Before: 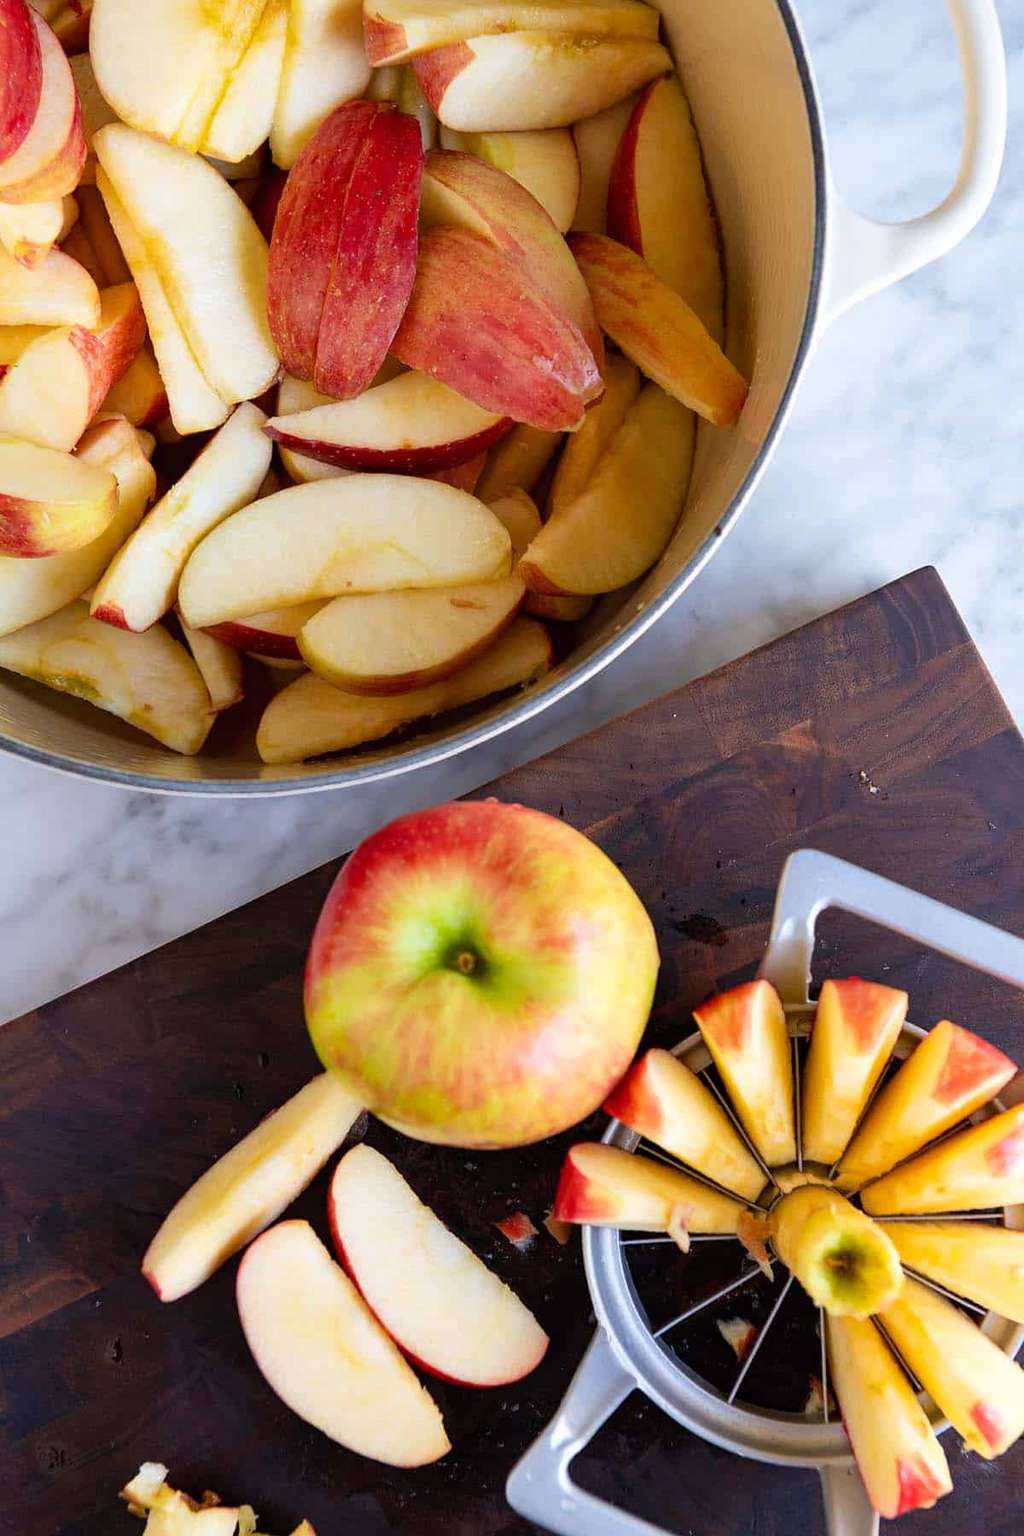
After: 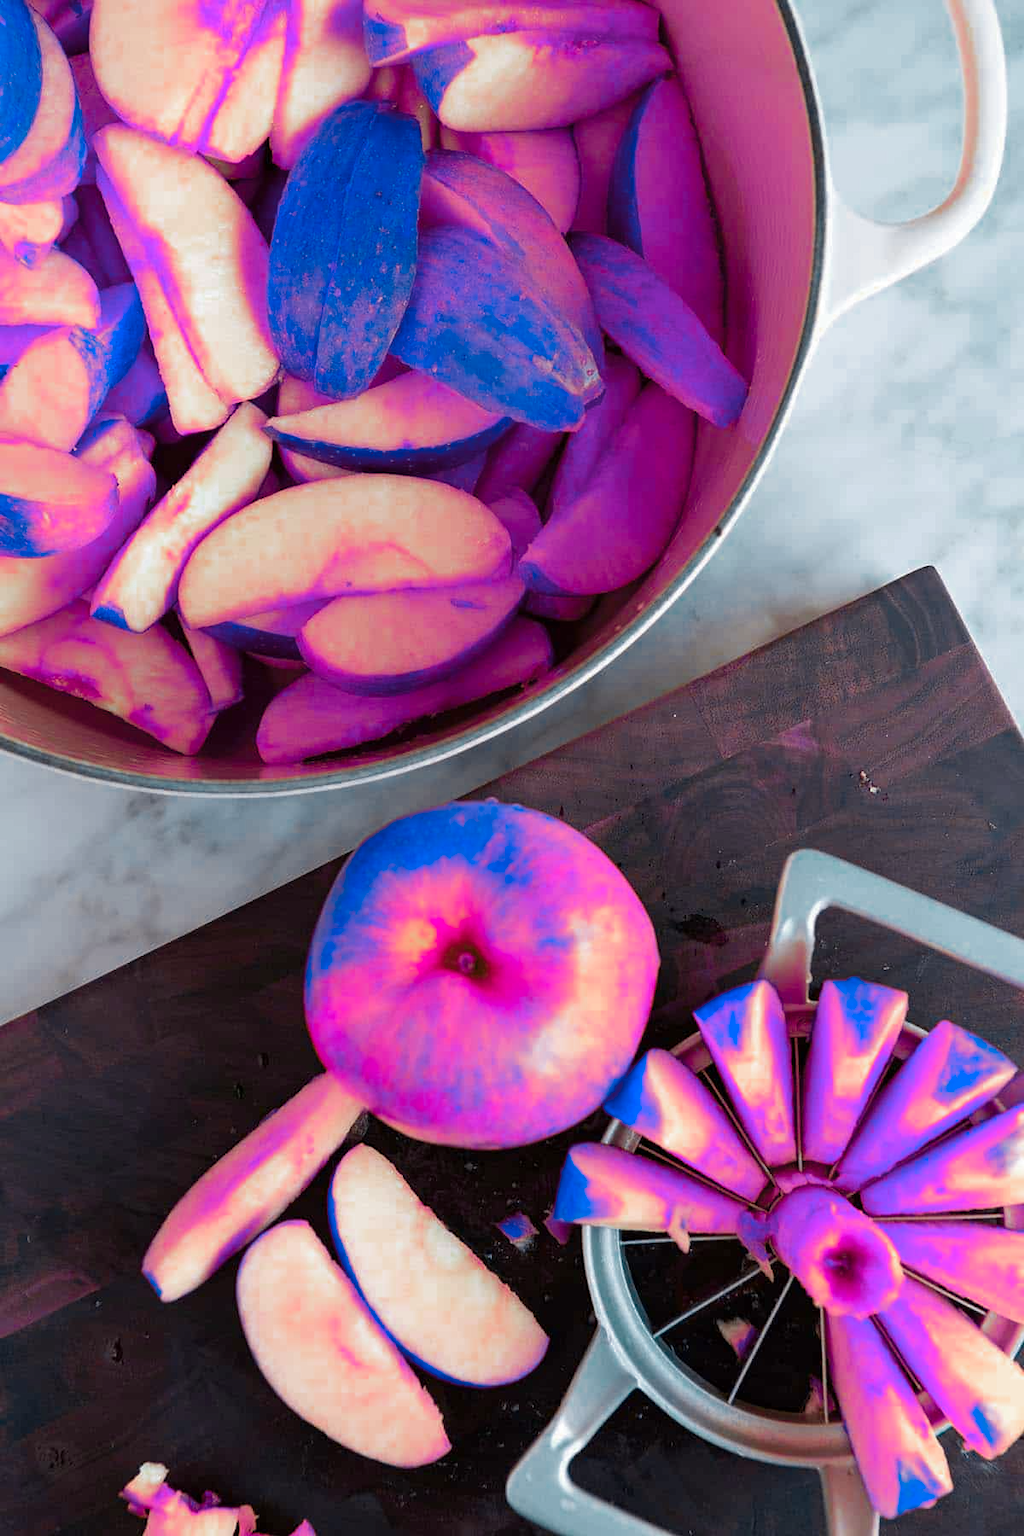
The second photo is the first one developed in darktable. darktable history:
color zones: curves: ch0 [(0.826, 0.353)]; ch1 [(0.242, 0.647) (0.889, 0.342)]; ch2 [(0.246, 0.089) (0.969, 0.068)]
